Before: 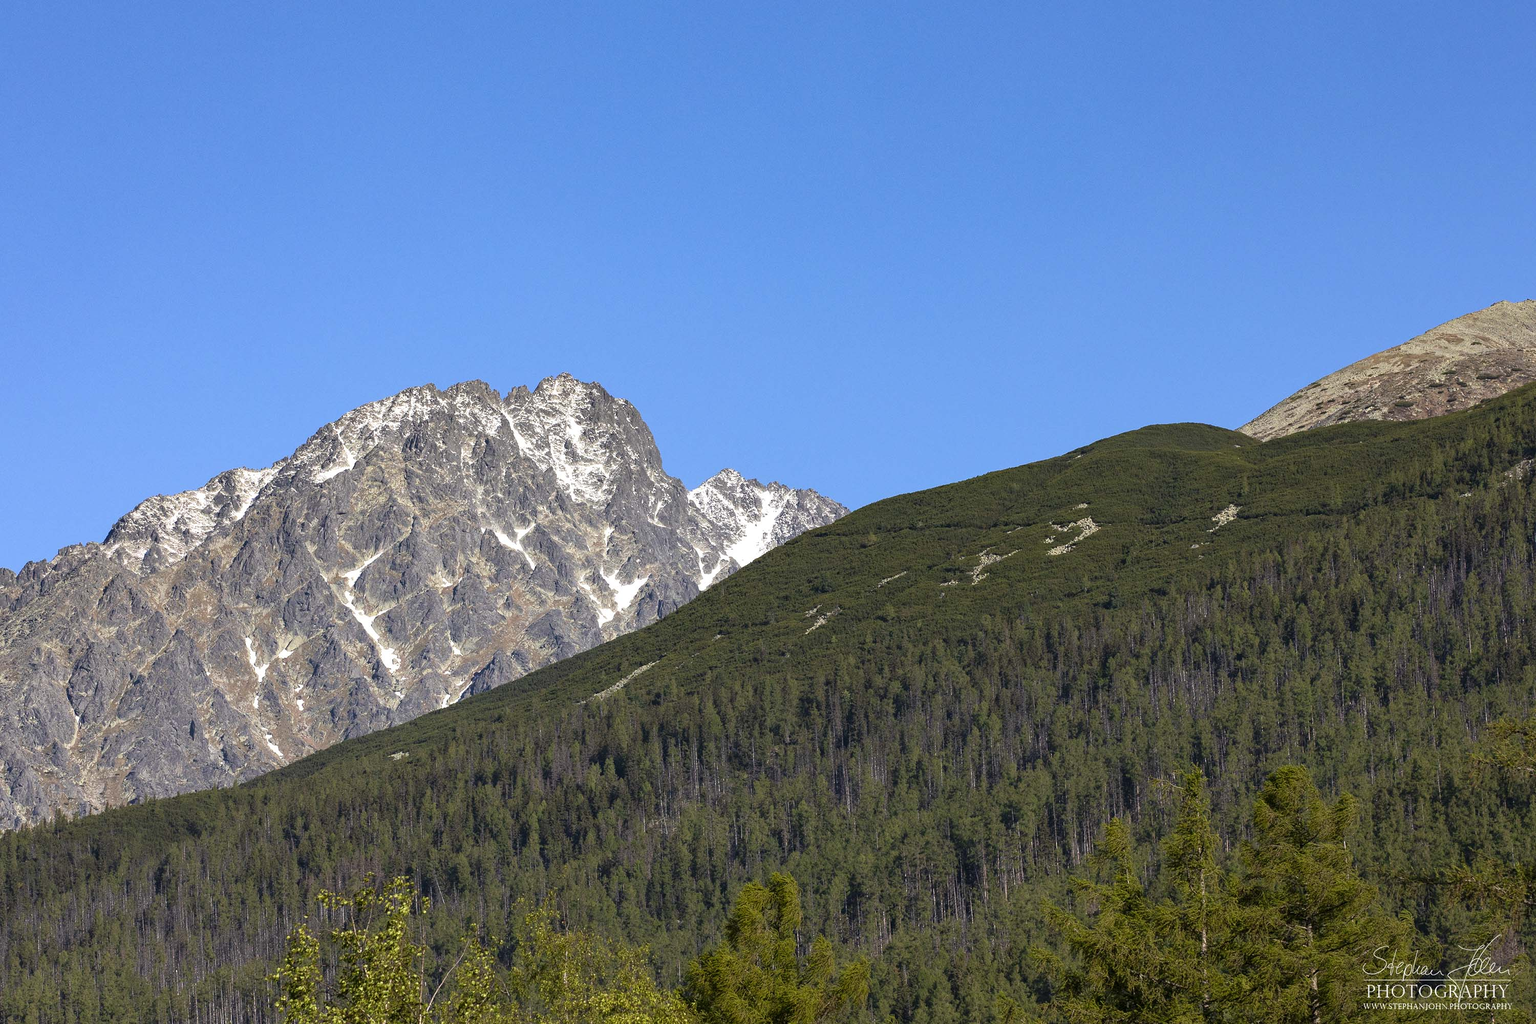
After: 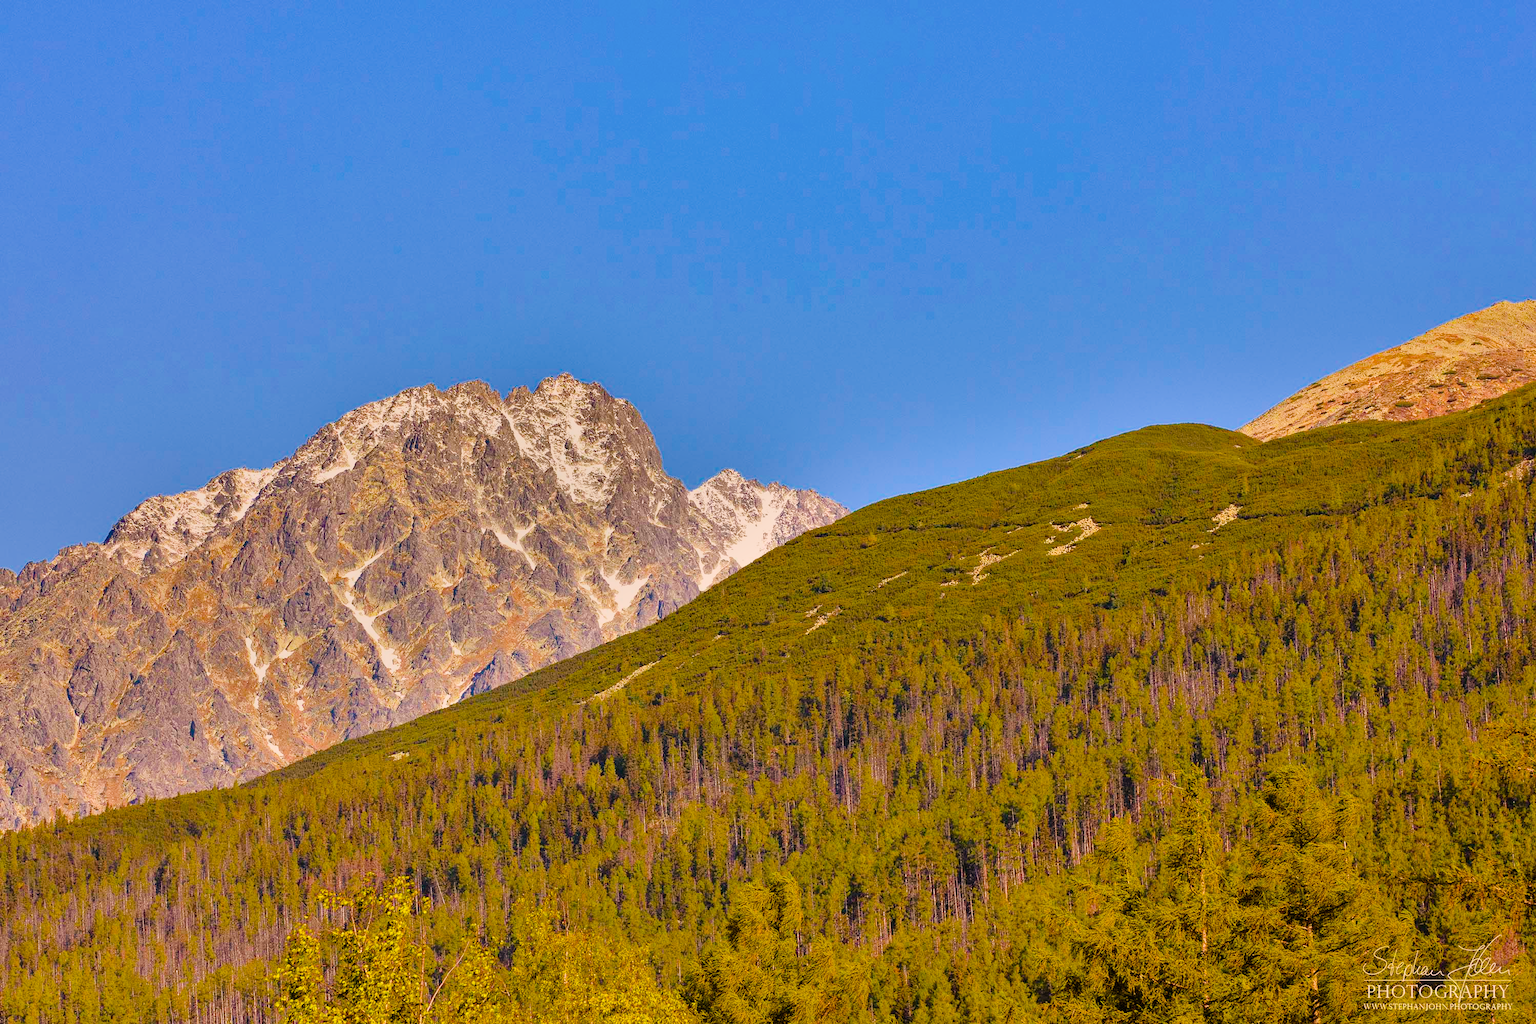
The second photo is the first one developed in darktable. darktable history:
shadows and highlights: shadows 24.59, highlights -77.4, soften with gaussian
exposure: black level correction -0.002, exposure 1.11 EV, compensate highlight preservation false
color balance rgb: power › luminance 9.893%, power › chroma 2.816%, power › hue 57.62°, highlights gain › chroma 2.987%, highlights gain › hue 74.14°, linear chroma grading › global chroma 15.236%, perceptual saturation grading › global saturation 37.227%, perceptual saturation grading › shadows 36.211%, global vibrance 20%
color correction: highlights a* 12.87, highlights b* 5.58
filmic rgb: black relative exposure -7.21 EV, white relative exposure 5.36 EV, hardness 3.03
